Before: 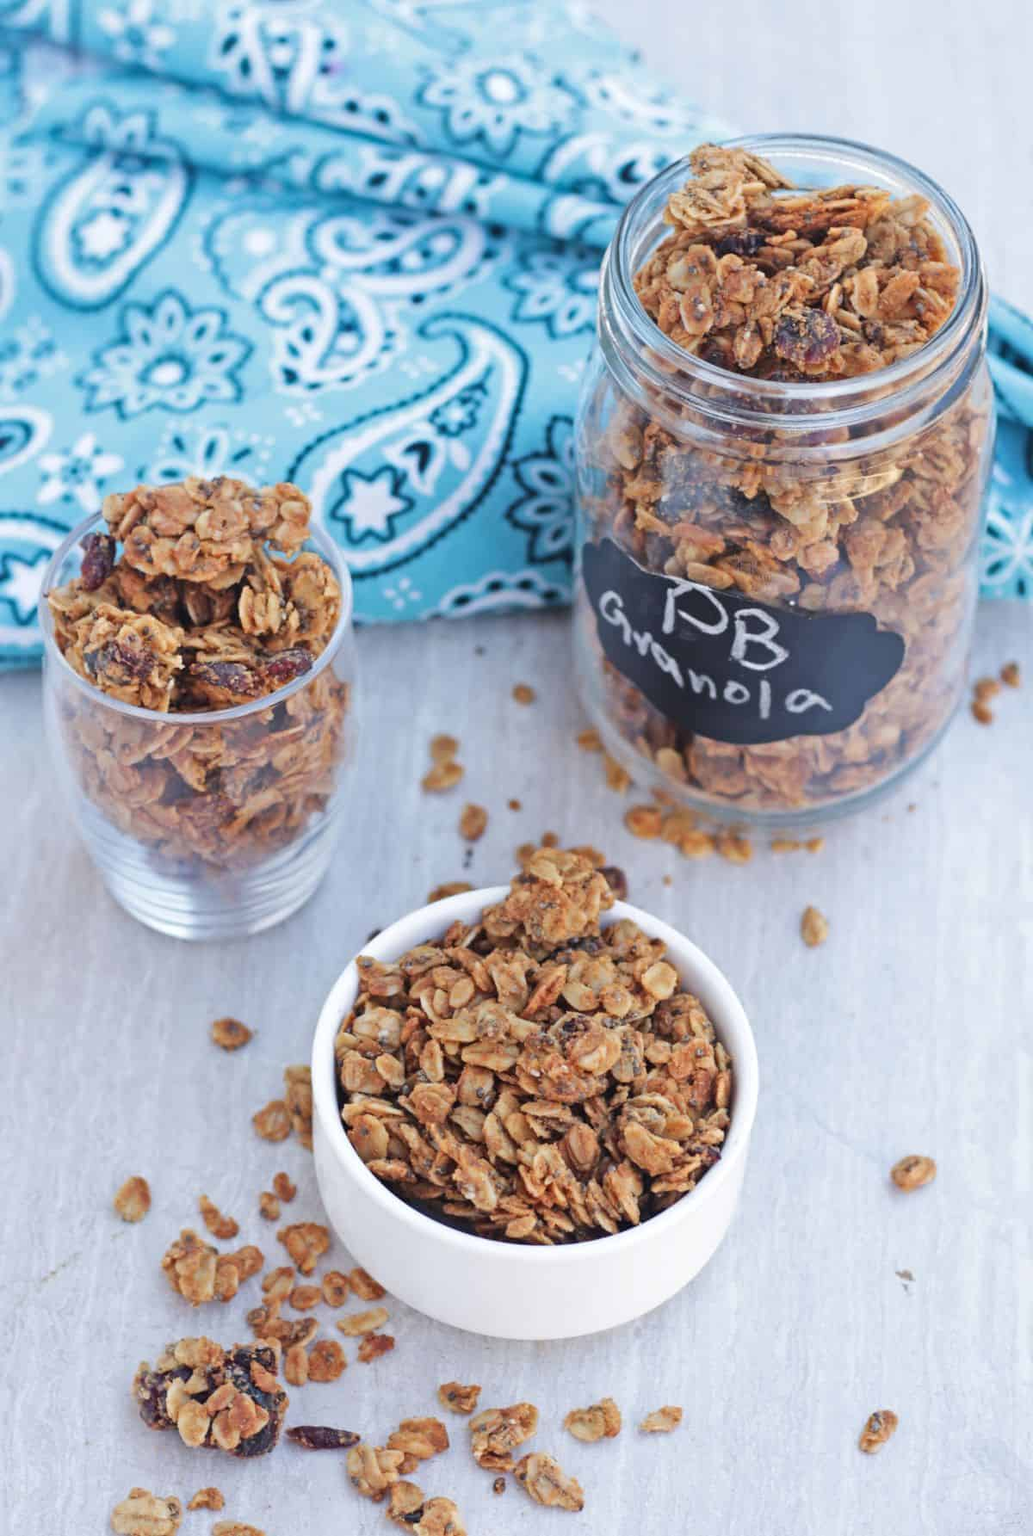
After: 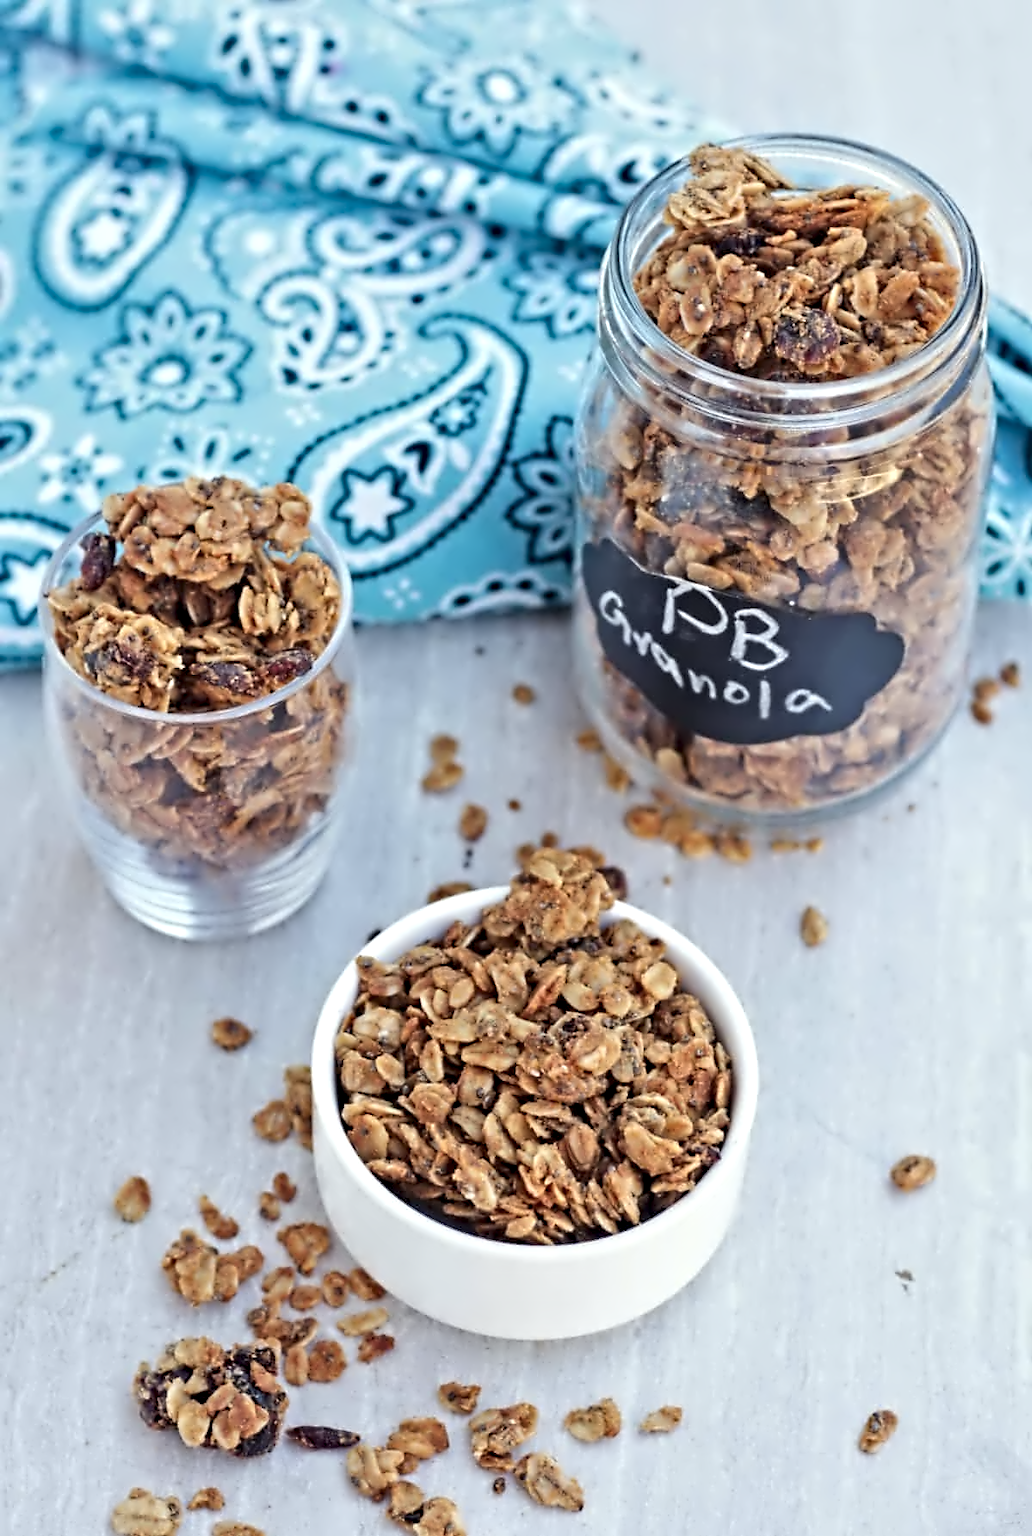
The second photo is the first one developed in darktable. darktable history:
color correction: highlights a* -2.6, highlights b* 2.42
contrast equalizer: octaves 7, y [[0.5, 0.542, 0.583, 0.625, 0.667, 0.708], [0.5 ×6], [0.5 ×6], [0, 0.033, 0.067, 0.1, 0.133, 0.167], [0, 0.05, 0.1, 0.15, 0.2, 0.25]]
